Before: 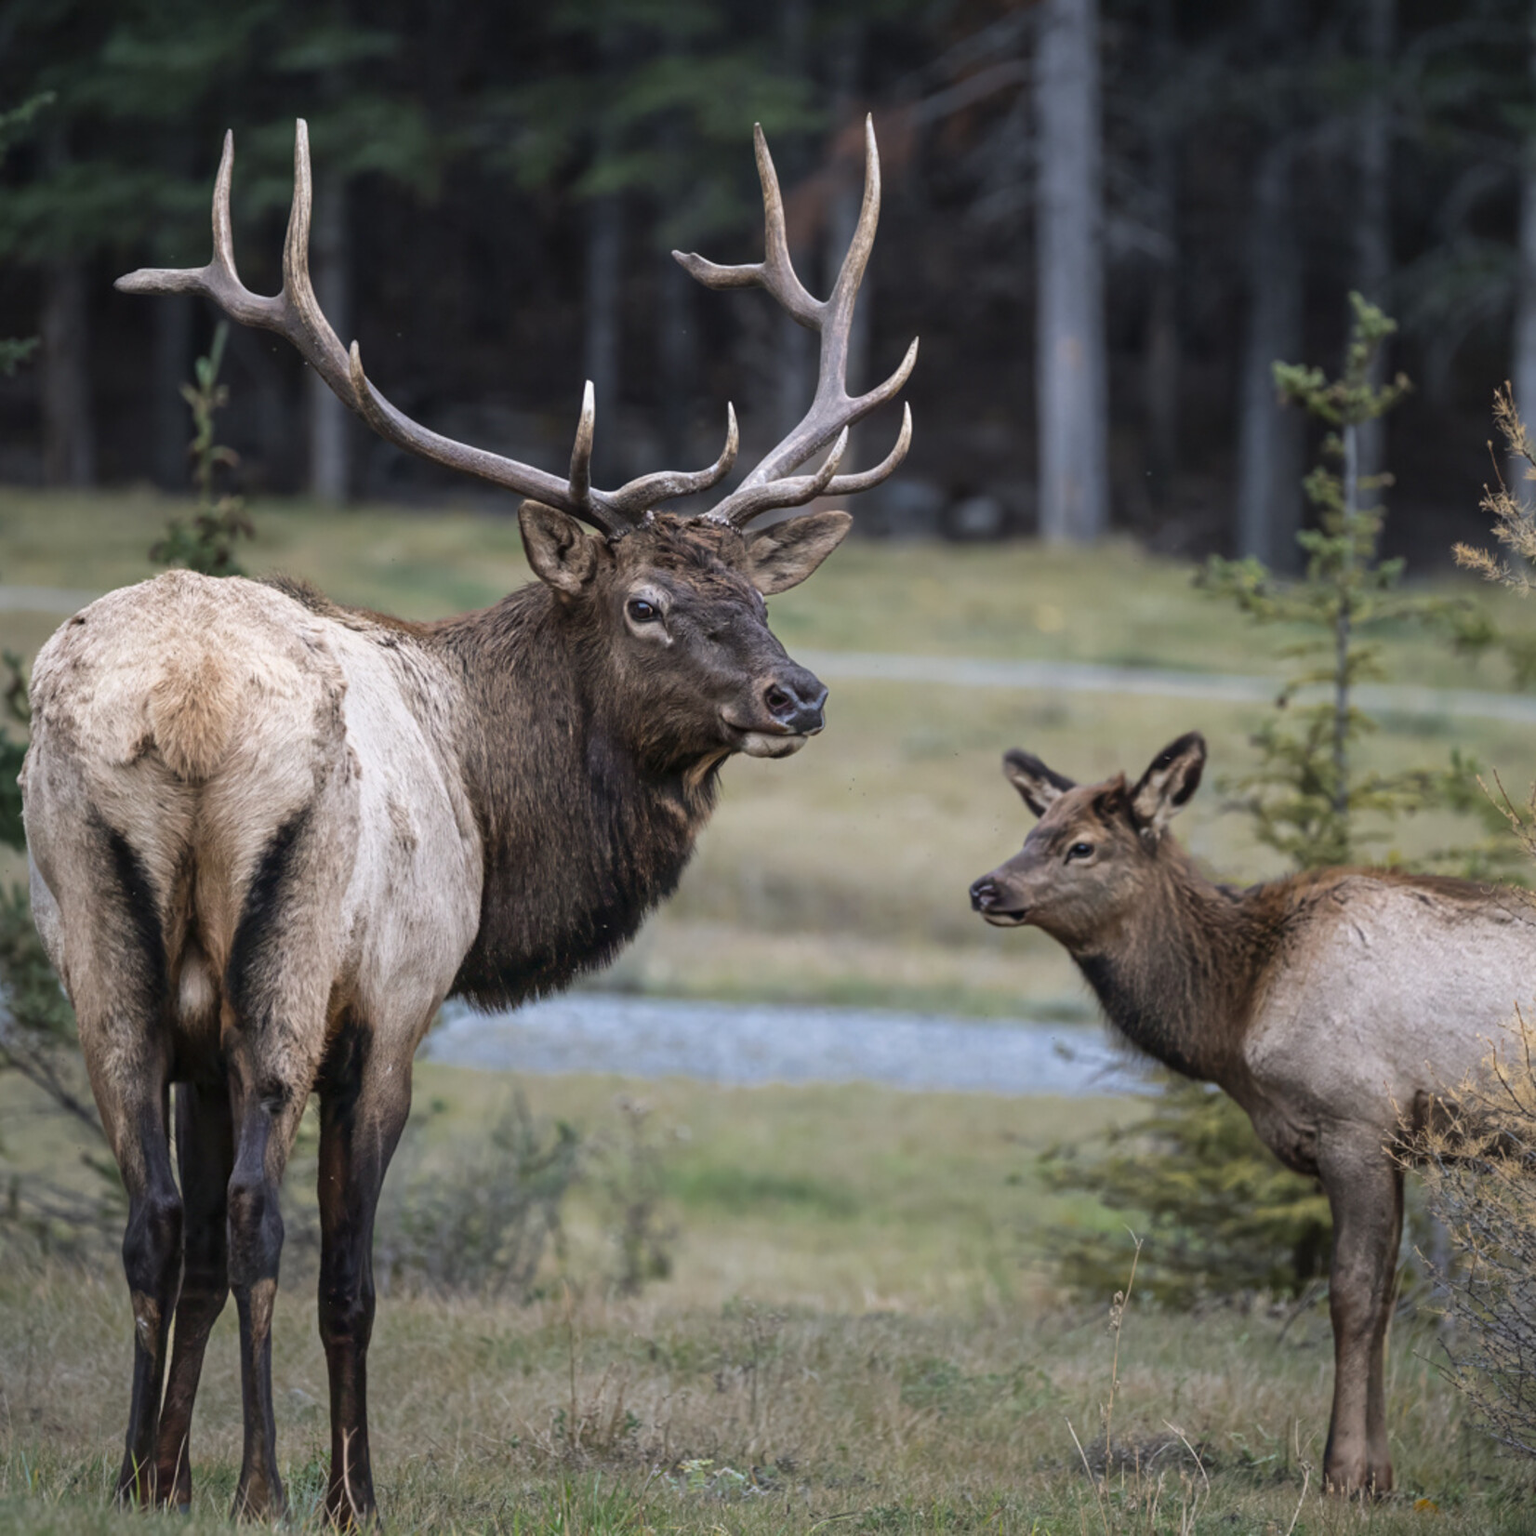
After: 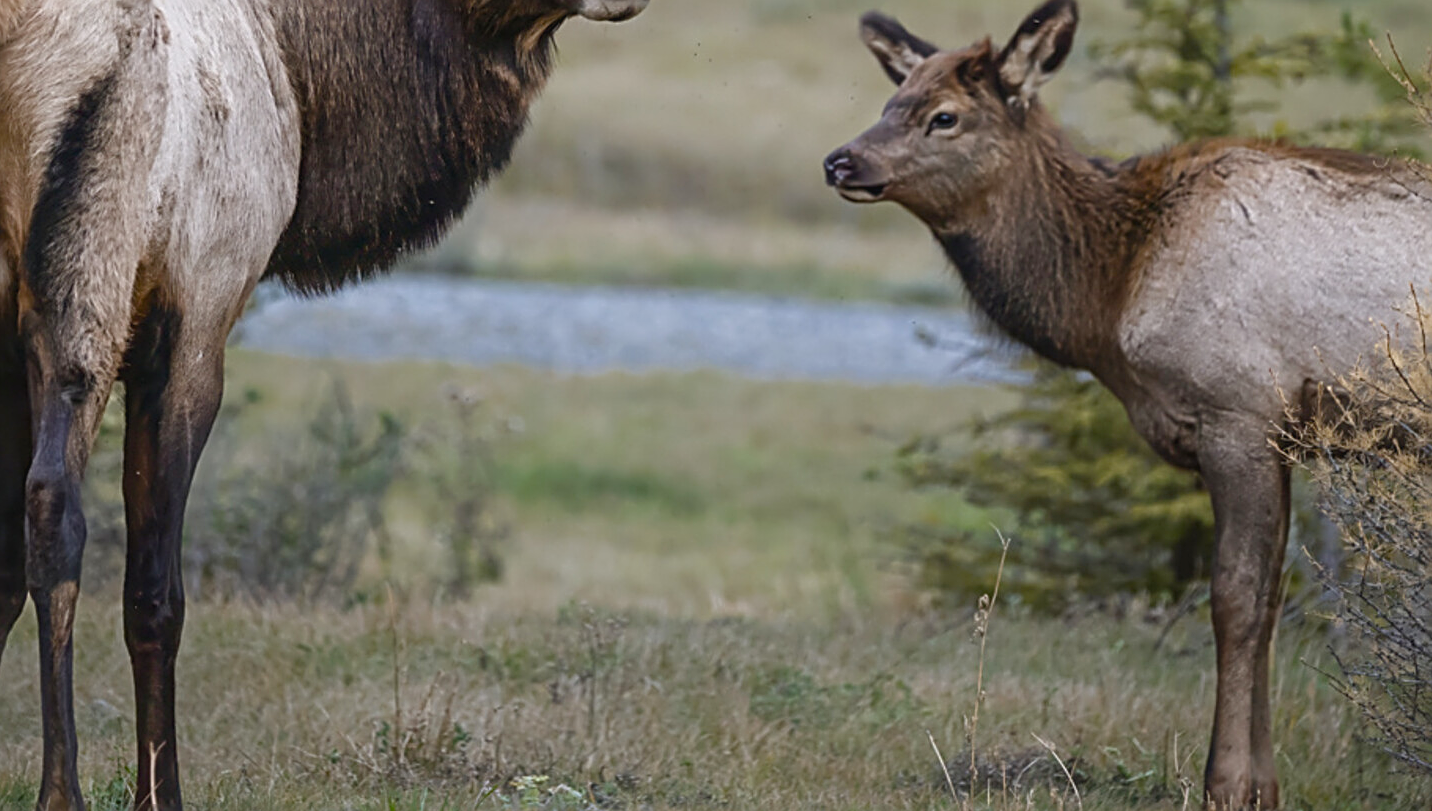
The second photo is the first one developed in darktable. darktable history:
crop and rotate: left 13.303%, top 48.068%, bottom 2.804%
sharpen: radius 2.625, amount 0.695
contrast brightness saturation: contrast -0.071, brightness -0.042, saturation -0.113
color balance rgb: perceptual saturation grading › global saturation 20%, perceptual saturation grading › highlights -24.761%, perceptual saturation grading › shadows 49.347%
